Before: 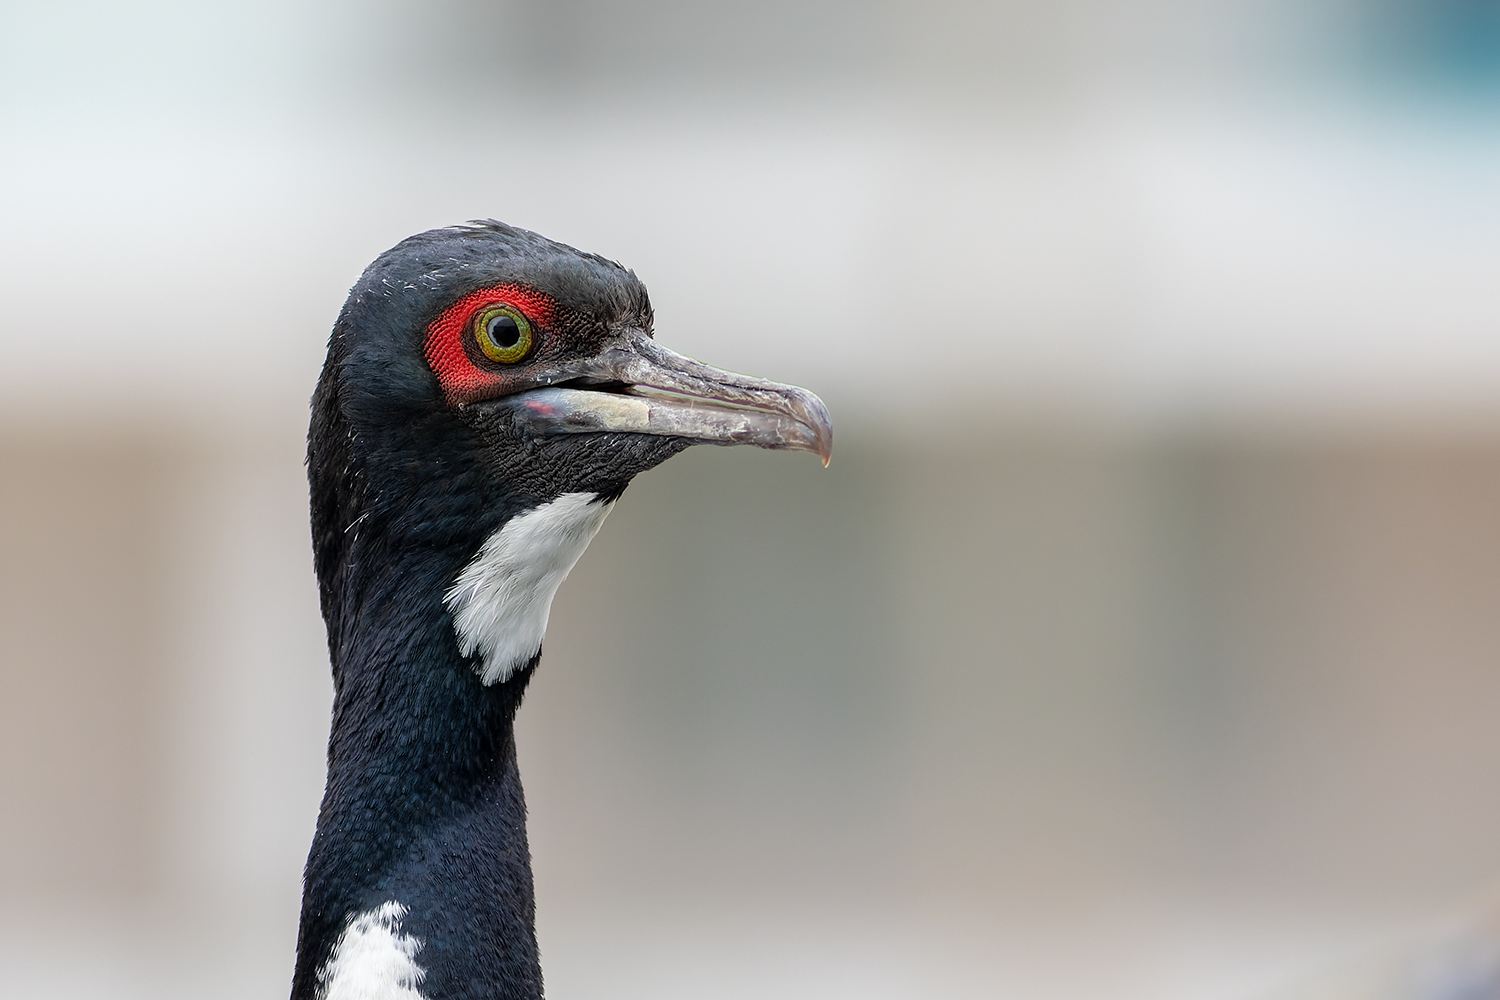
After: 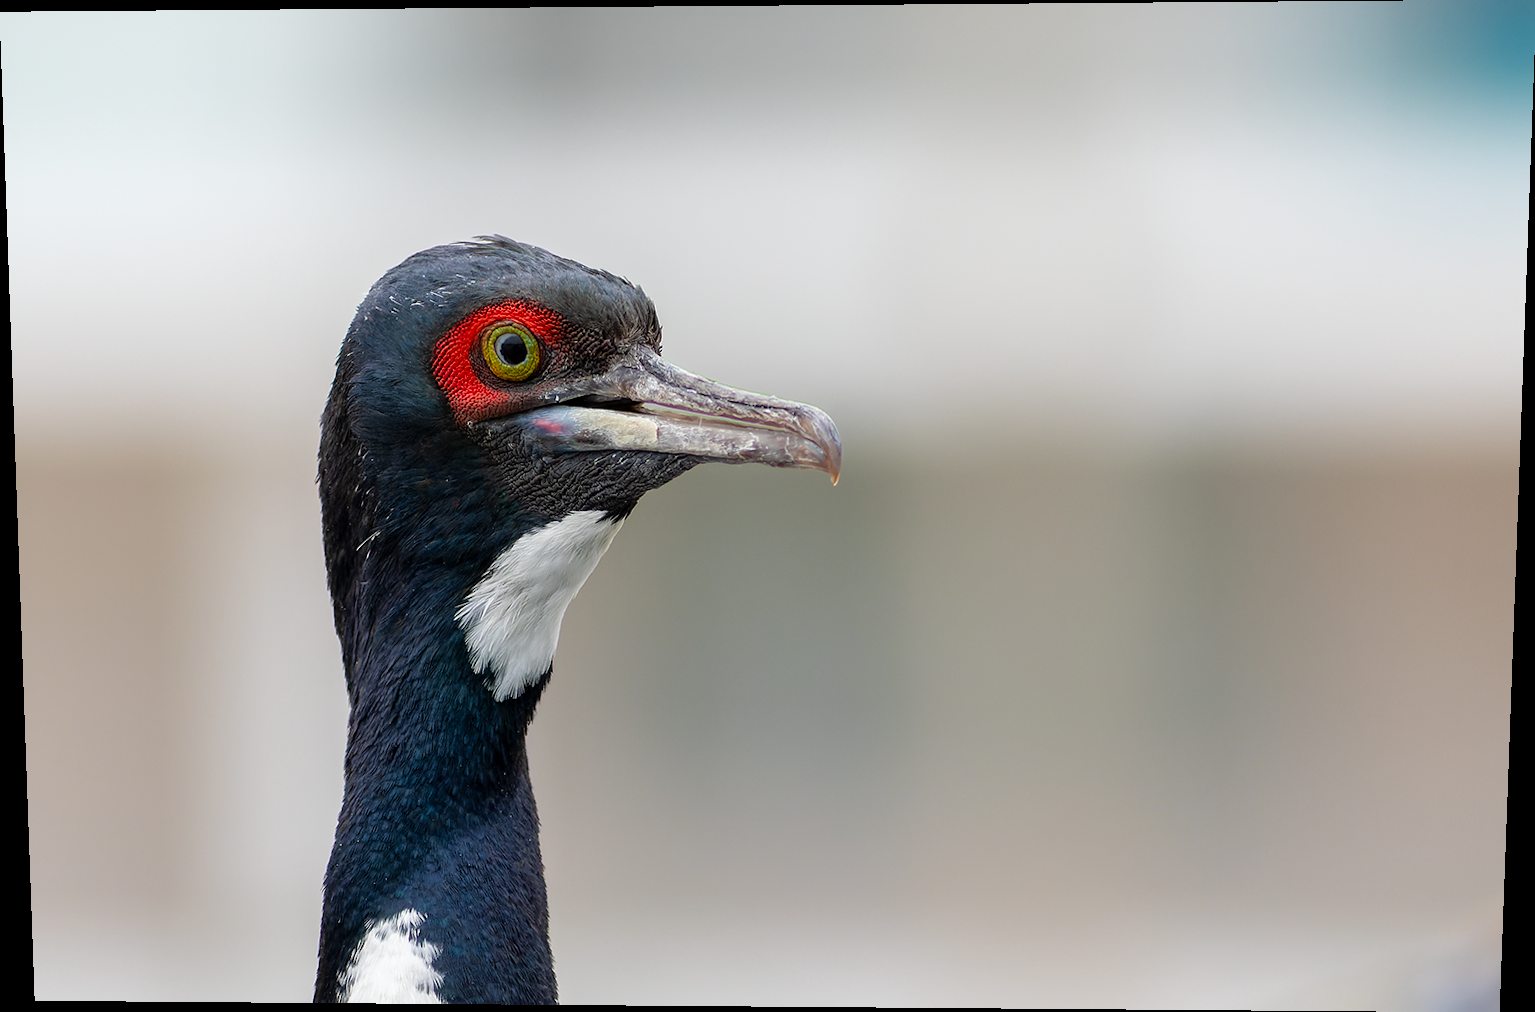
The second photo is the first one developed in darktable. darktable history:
color balance rgb: perceptual saturation grading › global saturation 20%, perceptual saturation grading › highlights -25%, perceptual saturation grading › shadows 50%
rotate and perspective: lens shift (vertical) 0.048, lens shift (horizontal) -0.024, automatic cropping off
